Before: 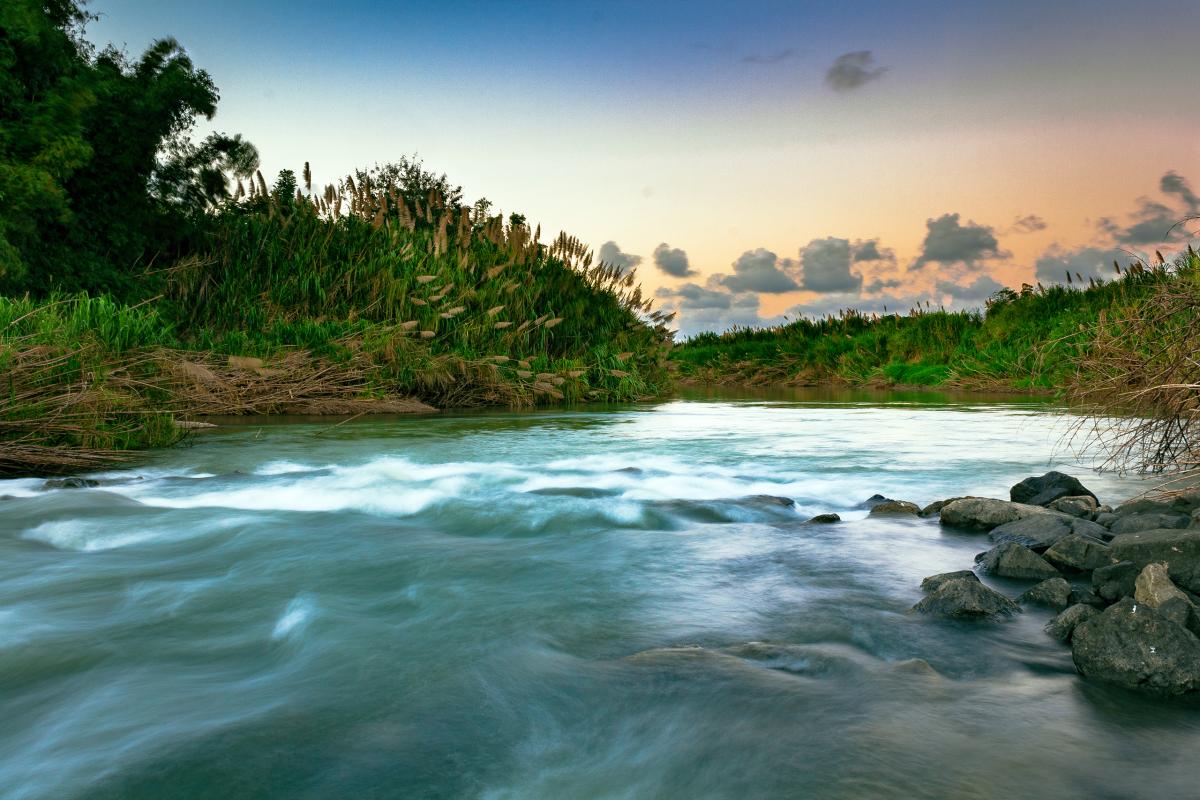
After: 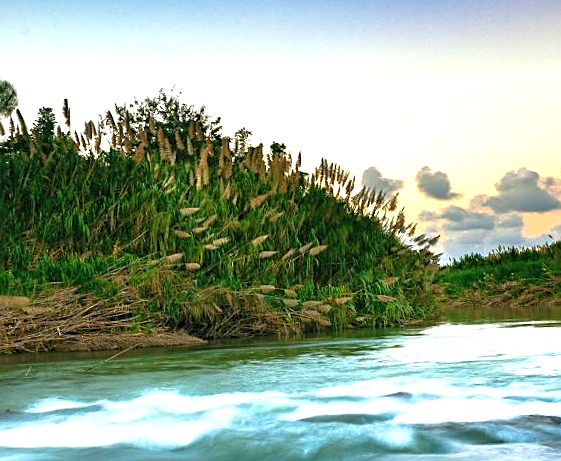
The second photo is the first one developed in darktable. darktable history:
exposure: black level correction -0.002, exposure 0.54 EV, compensate highlight preservation false
crop: left 17.835%, top 7.675%, right 32.881%, bottom 32.213%
rotate and perspective: rotation -2.12°, lens shift (vertical) 0.009, lens shift (horizontal) -0.008, automatic cropping original format, crop left 0.036, crop right 0.964, crop top 0.05, crop bottom 0.959
sharpen: on, module defaults
